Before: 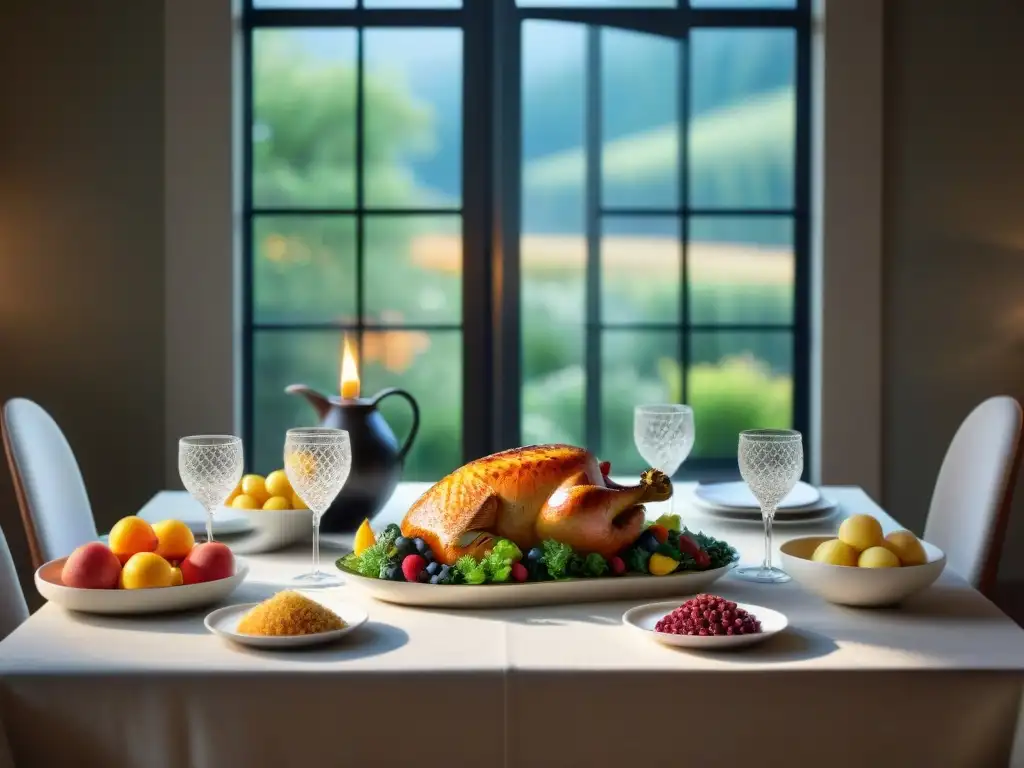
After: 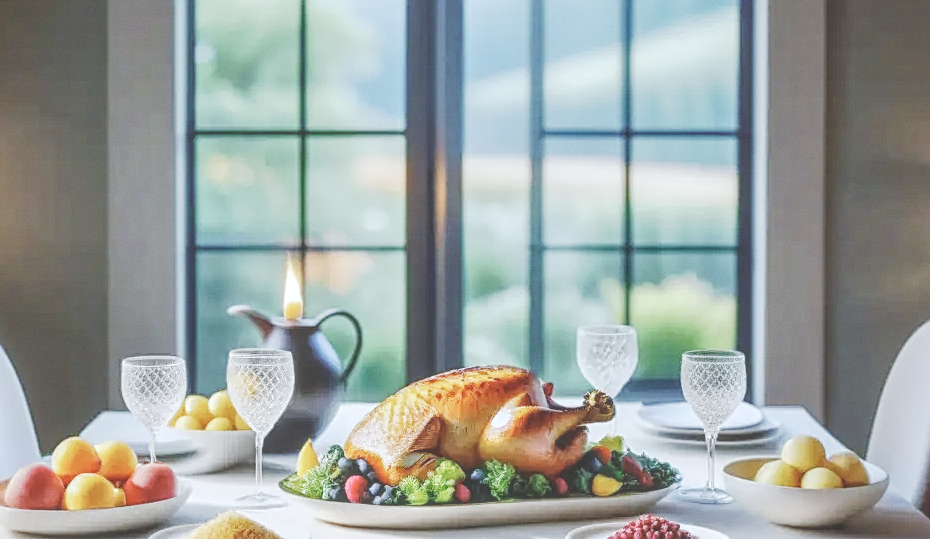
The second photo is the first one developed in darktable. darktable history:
local contrast: highlights 66%, shadows 33%, detail 166%, midtone range 0.2
sharpen: on, module defaults
crop: left 5.596%, top 10.314%, right 3.534%, bottom 19.395%
grain: coarseness 14.57 ISO, strength 8.8%
white balance: red 0.926, green 1.003, blue 1.133
exposure: exposure 1.137 EV, compensate highlight preservation false
contrast brightness saturation: contrast -0.26, saturation -0.43
base curve: curves: ch0 [(0, 0) (0.032, 0.025) (0.121, 0.166) (0.206, 0.329) (0.605, 0.79) (1, 1)], preserve colors none
